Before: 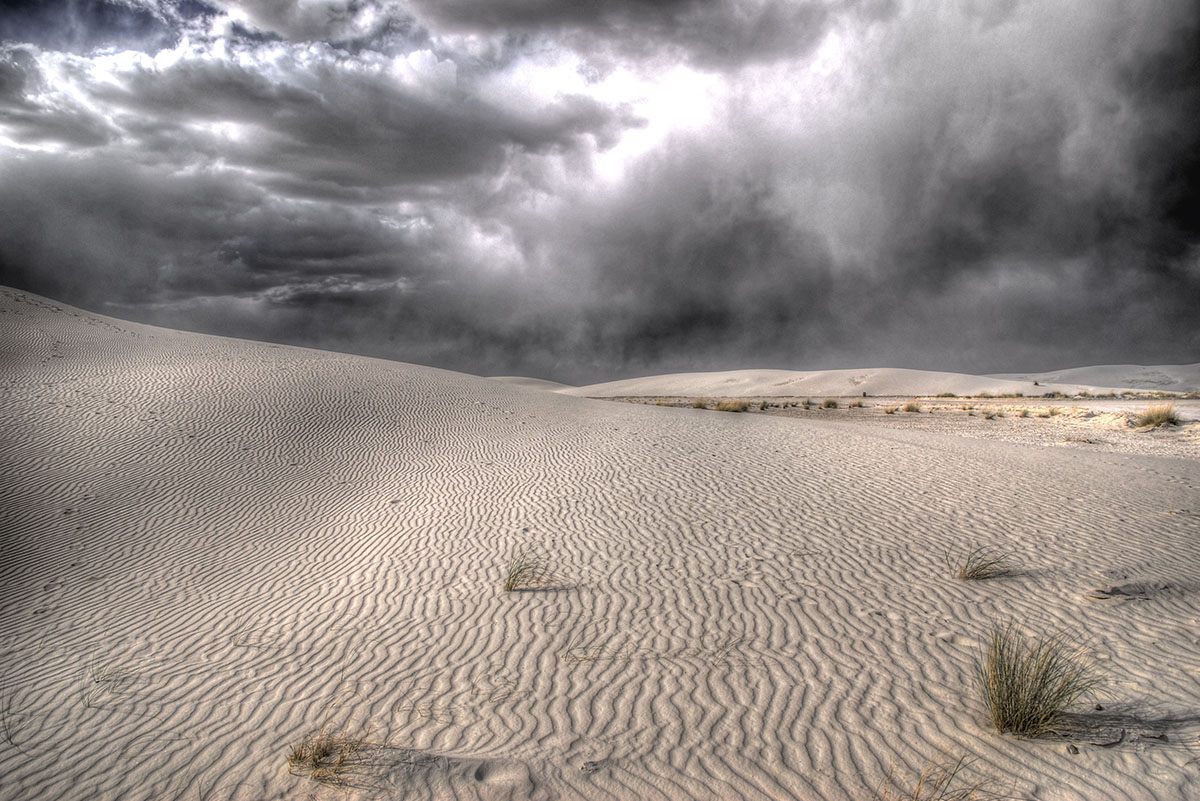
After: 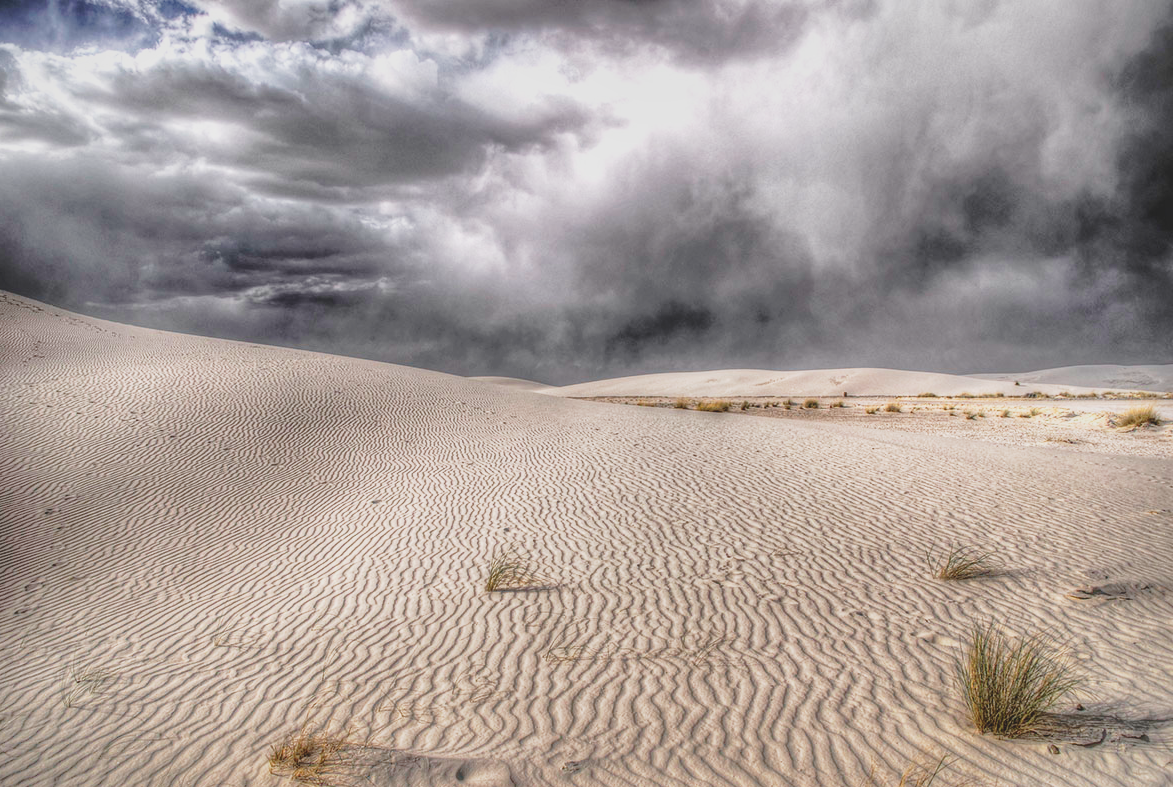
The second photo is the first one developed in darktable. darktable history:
contrast brightness saturation: contrast -0.147, brightness 0.043, saturation -0.126
shadows and highlights: shadows 60.68, highlights -59.73
local contrast: on, module defaults
crop and rotate: left 1.664%, right 0.552%, bottom 1.724%
velvia: on, module defaults
base curve: curves: ch0 [(0, 0) (0.028, 0.03) (0.121, 0.232) (0.46, 0.748) (0.859, 0.968) (1, 1)], preserve colors none
tone equalizer: on, module defaults
